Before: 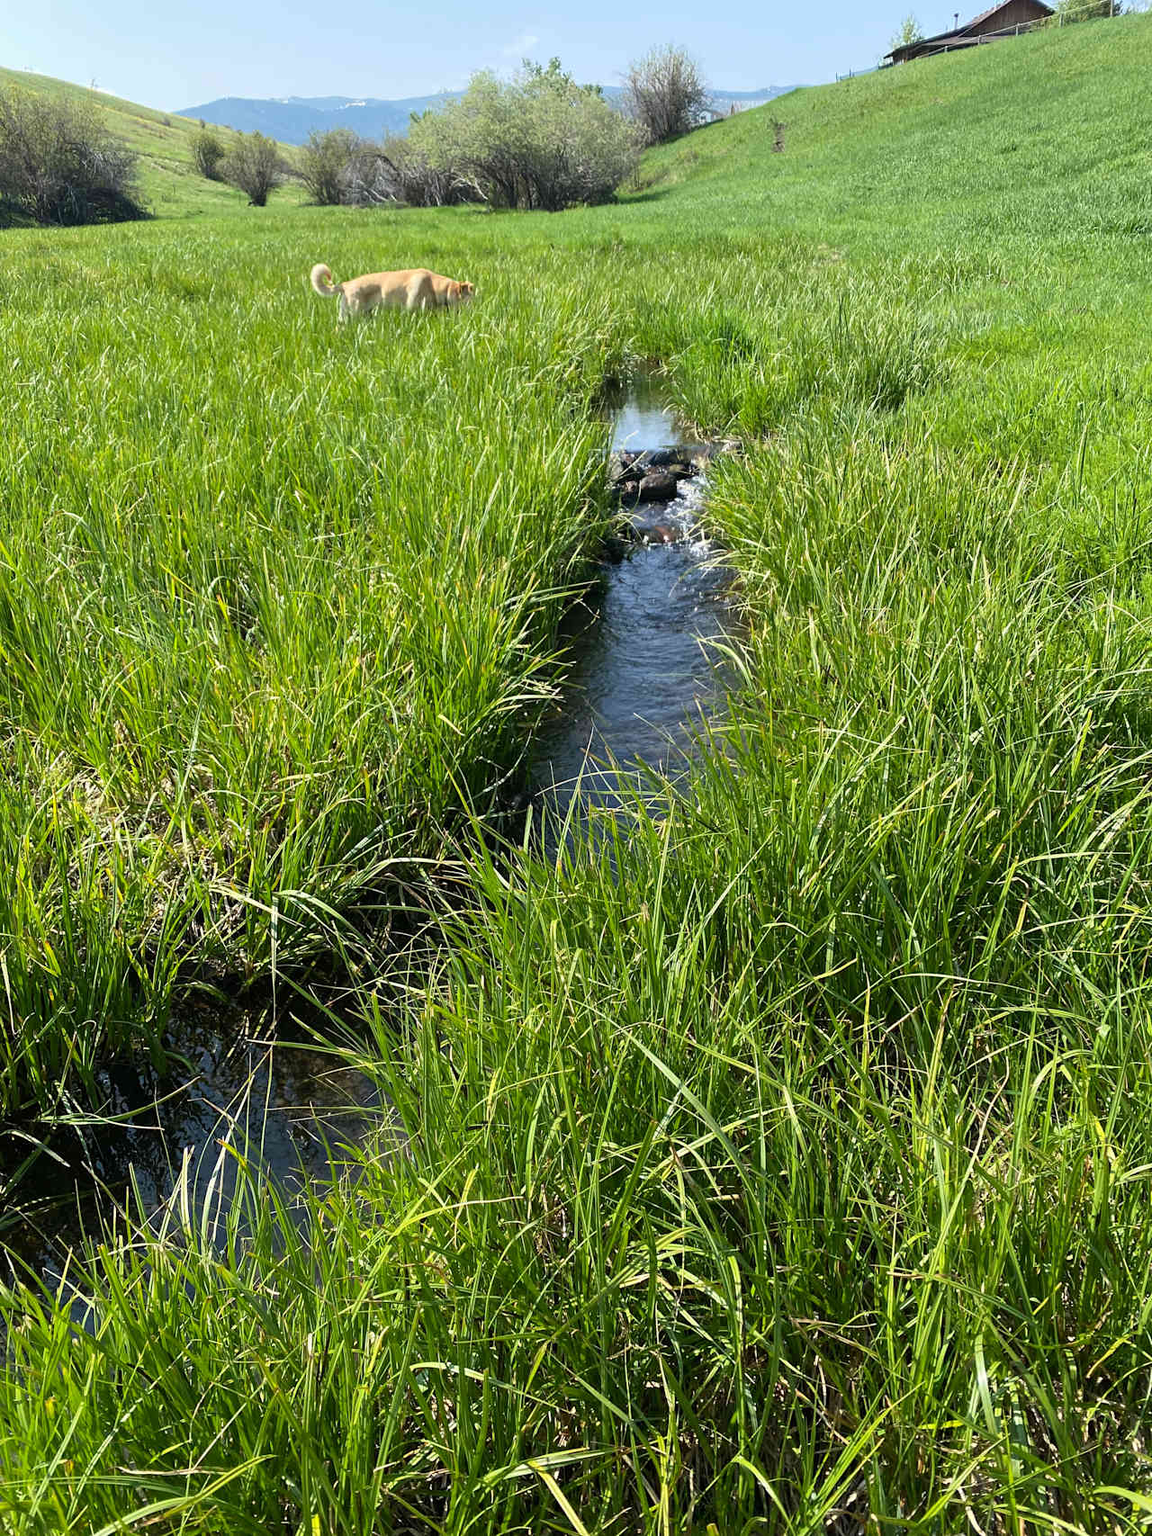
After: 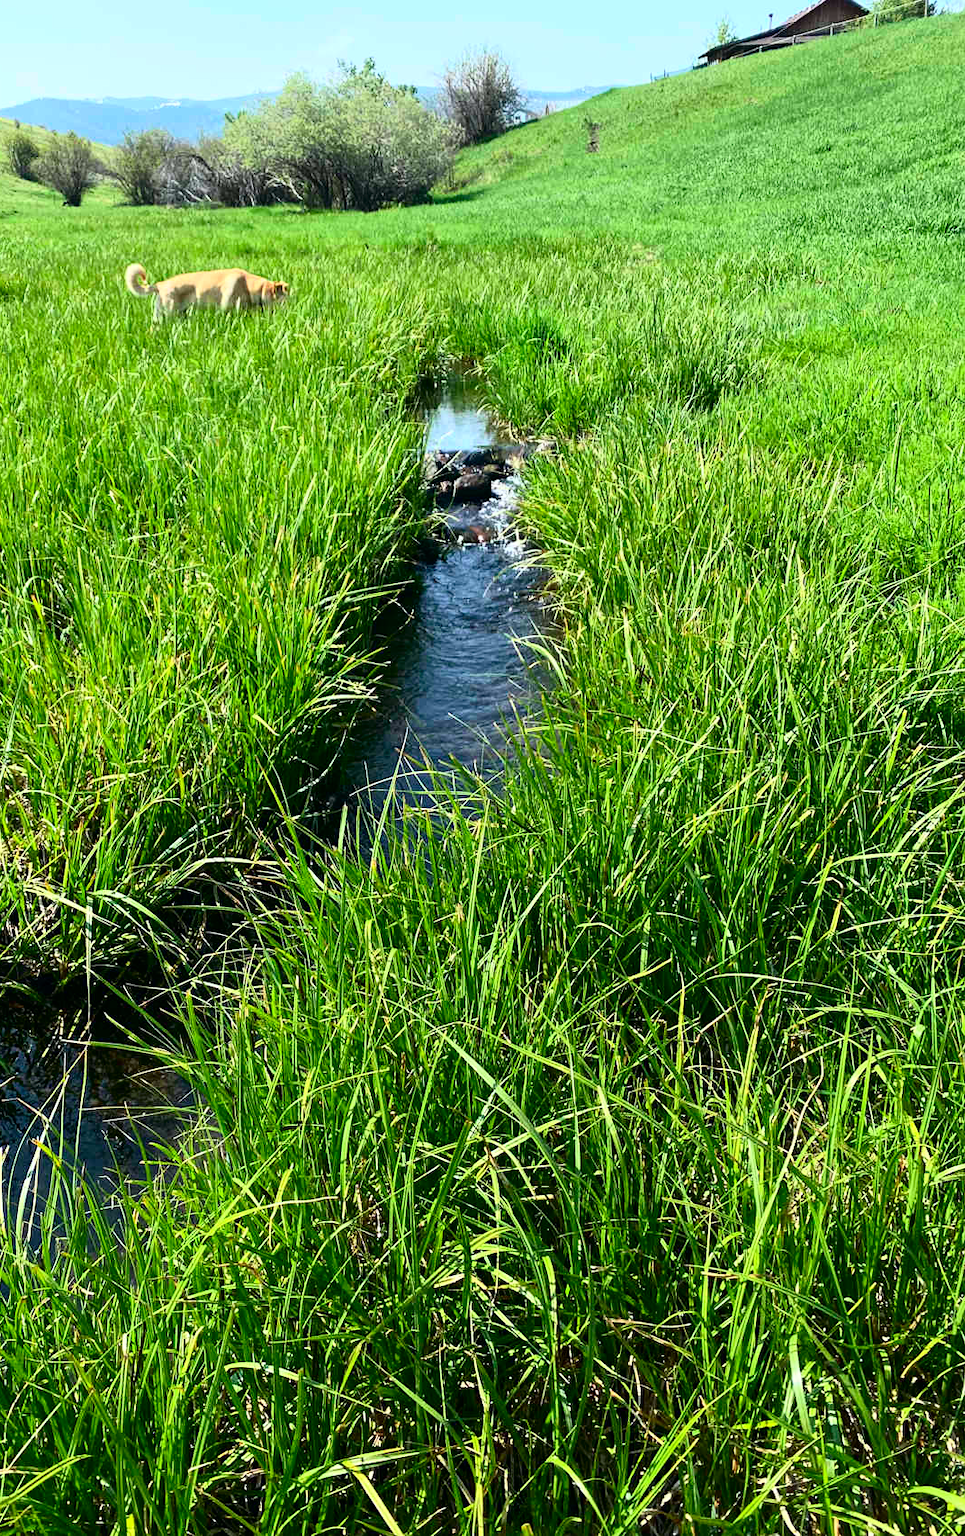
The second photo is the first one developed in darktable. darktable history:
crop: left 16.145%
tone curve: curves: ch0 [(0, 0) (0.139, 0.067) (0.319, 0.269) (0.498, 0.505) (0.725, 0.824) (0.864, 0.945) (0.985, 1)]; ch1 [(0, 0) (0.291, 0.197) (0.456, 0.426) (0.495, 0.488) (0.557, 0.578) (0.599, 0.644) (0.702, 0.786) (1, 1)]; ch2 [(0, 0) (0.125, 0.089) (0.353, 0.329) (0.447, 0.43) (0.557, 0.566) (0.63, 0.667) (1, 1)], color space Lab, independent channels, preserve colors none
